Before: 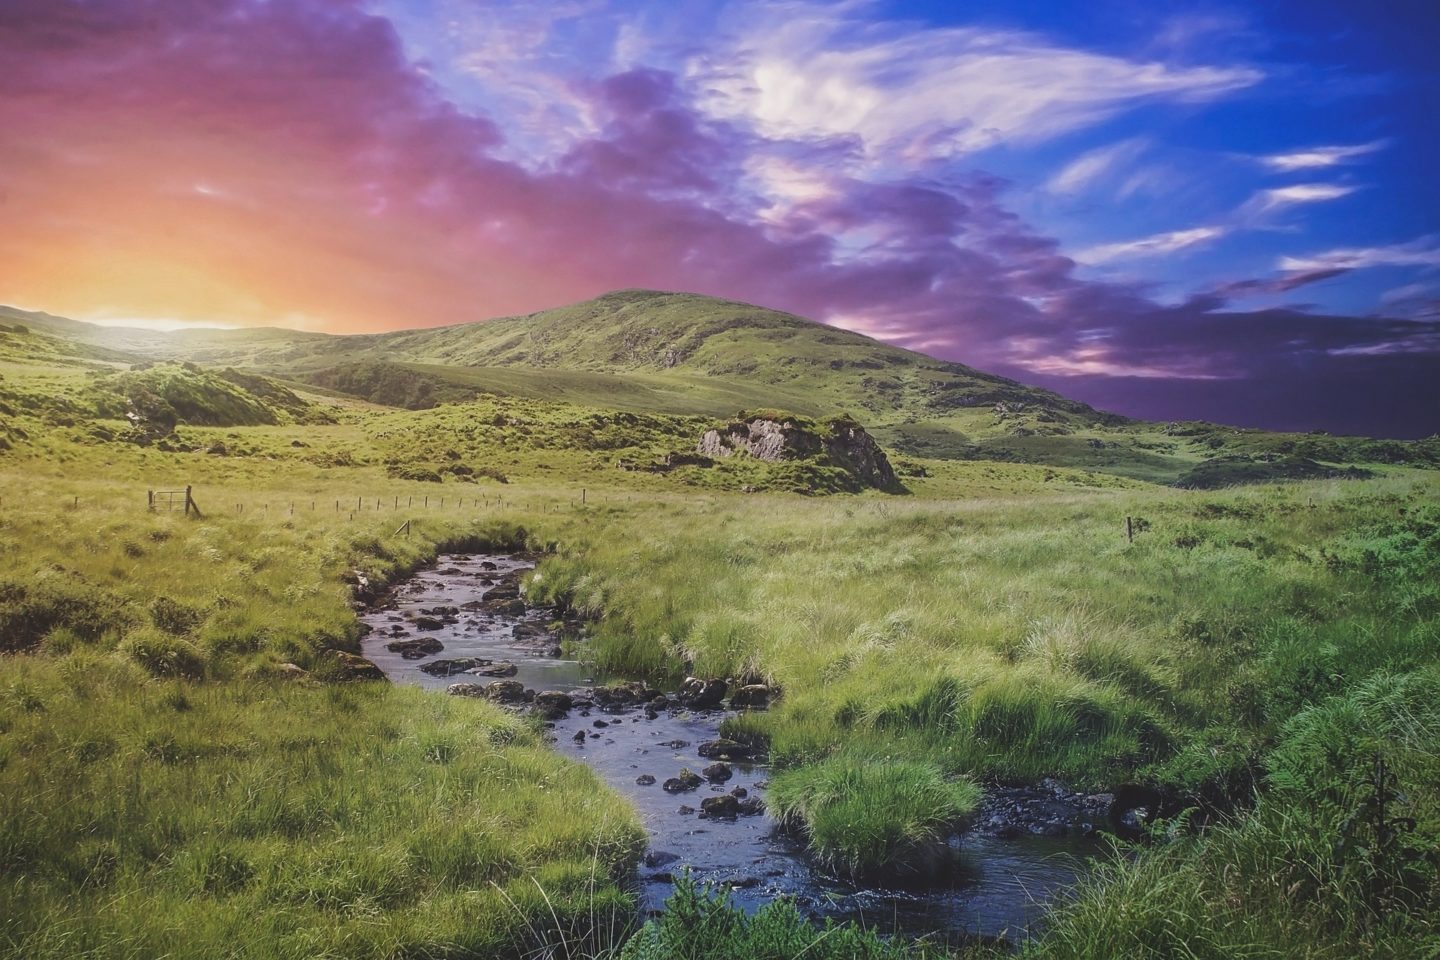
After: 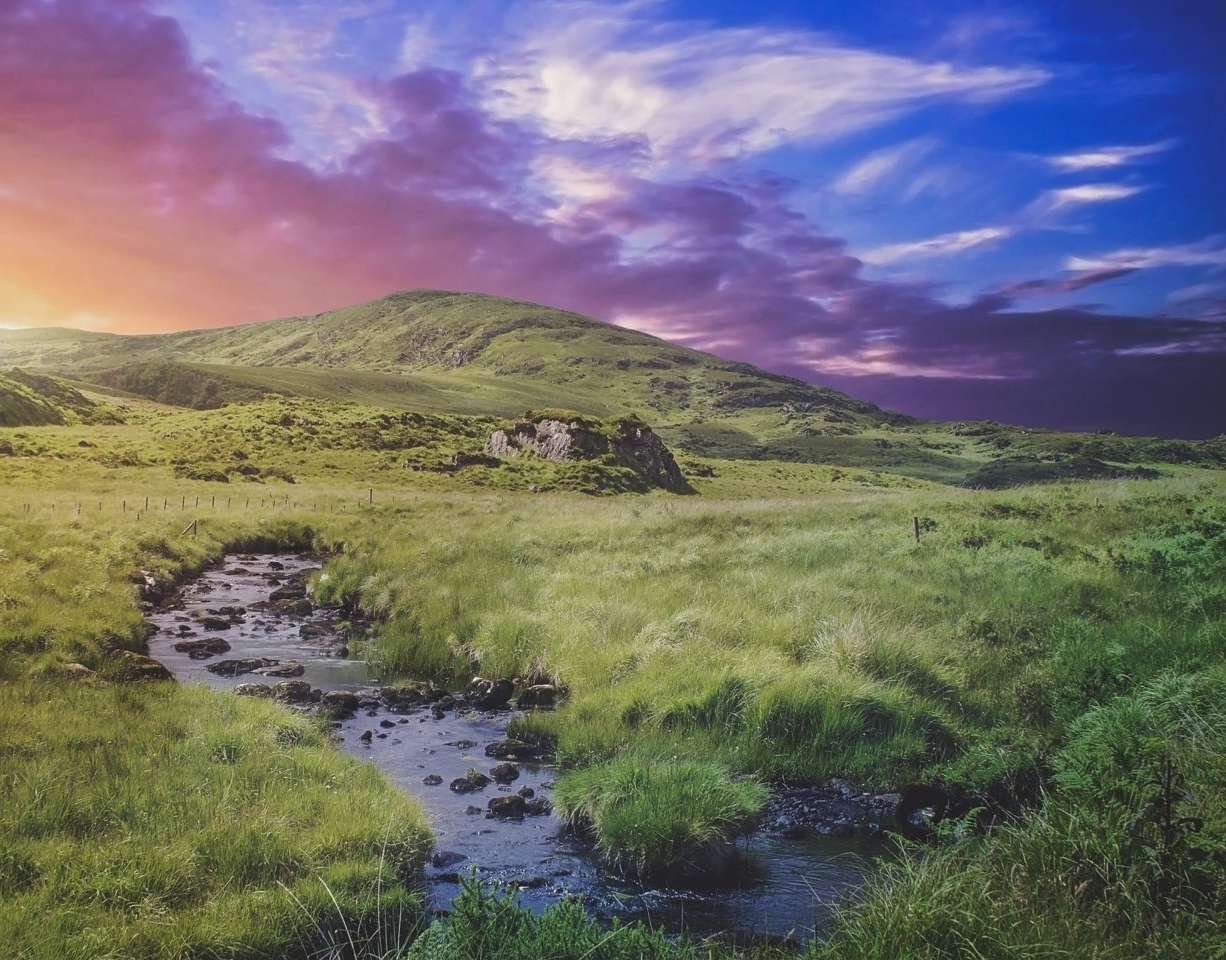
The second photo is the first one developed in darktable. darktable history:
crop and rotate: left 14.805%
